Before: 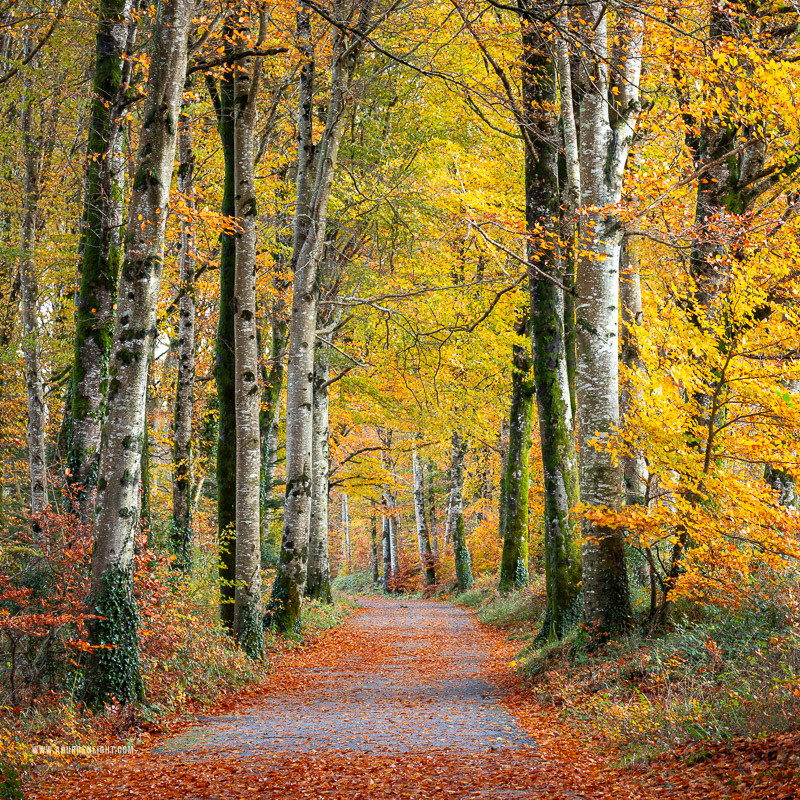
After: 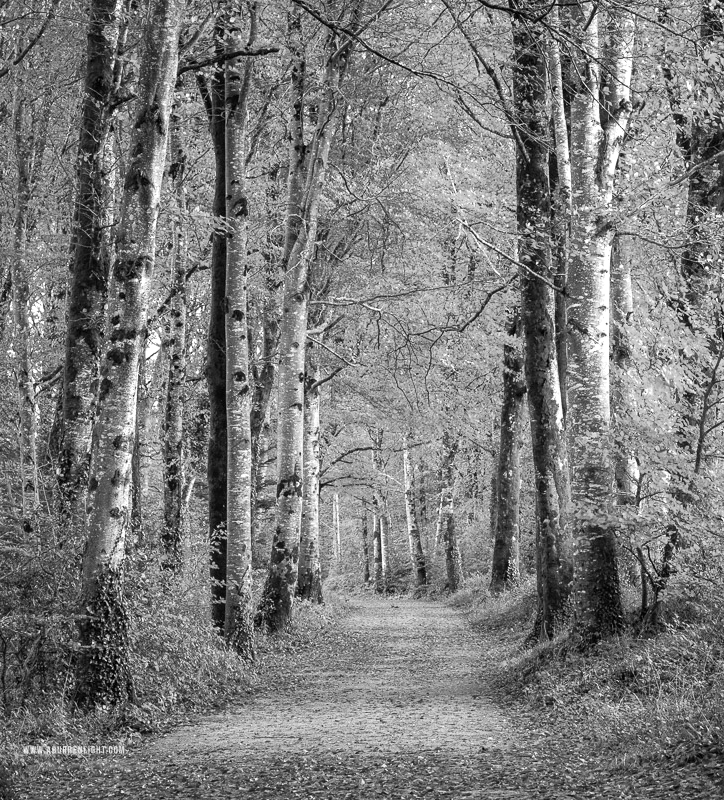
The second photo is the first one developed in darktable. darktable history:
color calibration: output gray [0.21, 0.42, 0.37, 0], illuminant custom, x 0.431, y 0.395, temperature 3119.37 K
crop and rotate: left 1.365%, right 8.011%
contrast brightness saturation: contrast 0.031, brightness 0.06, saturation 0.125
